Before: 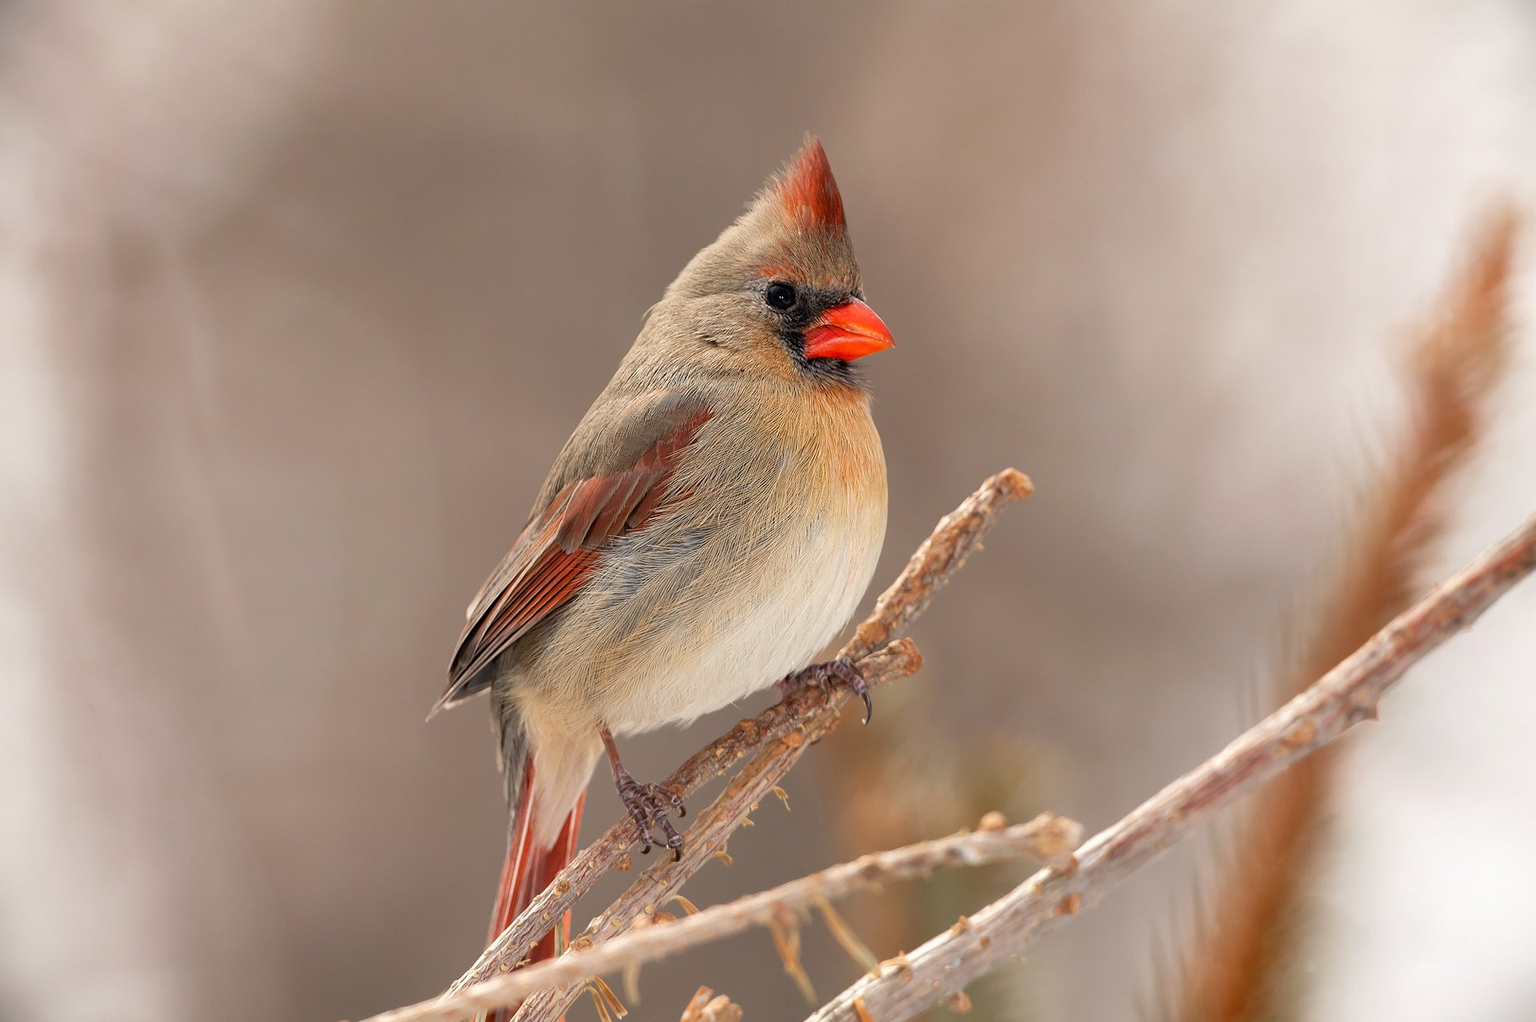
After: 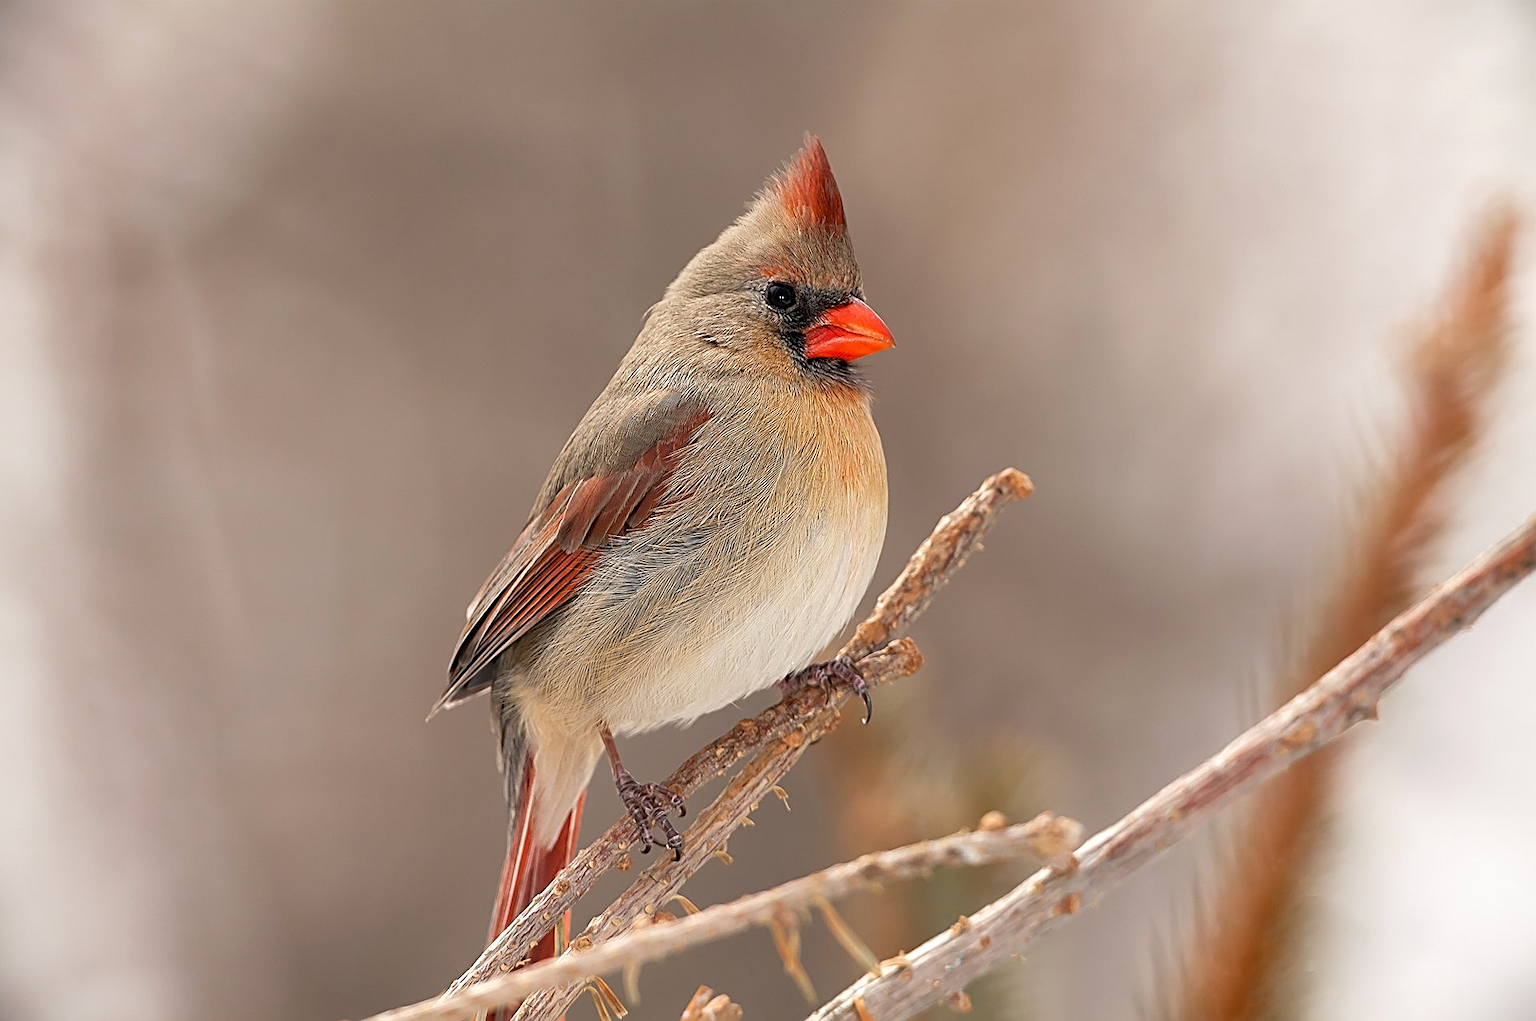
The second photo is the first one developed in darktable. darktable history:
exposure: compensate exposure bias true, compensate highlight preservation false
sharpen: radius 2.617, amount 0.685
